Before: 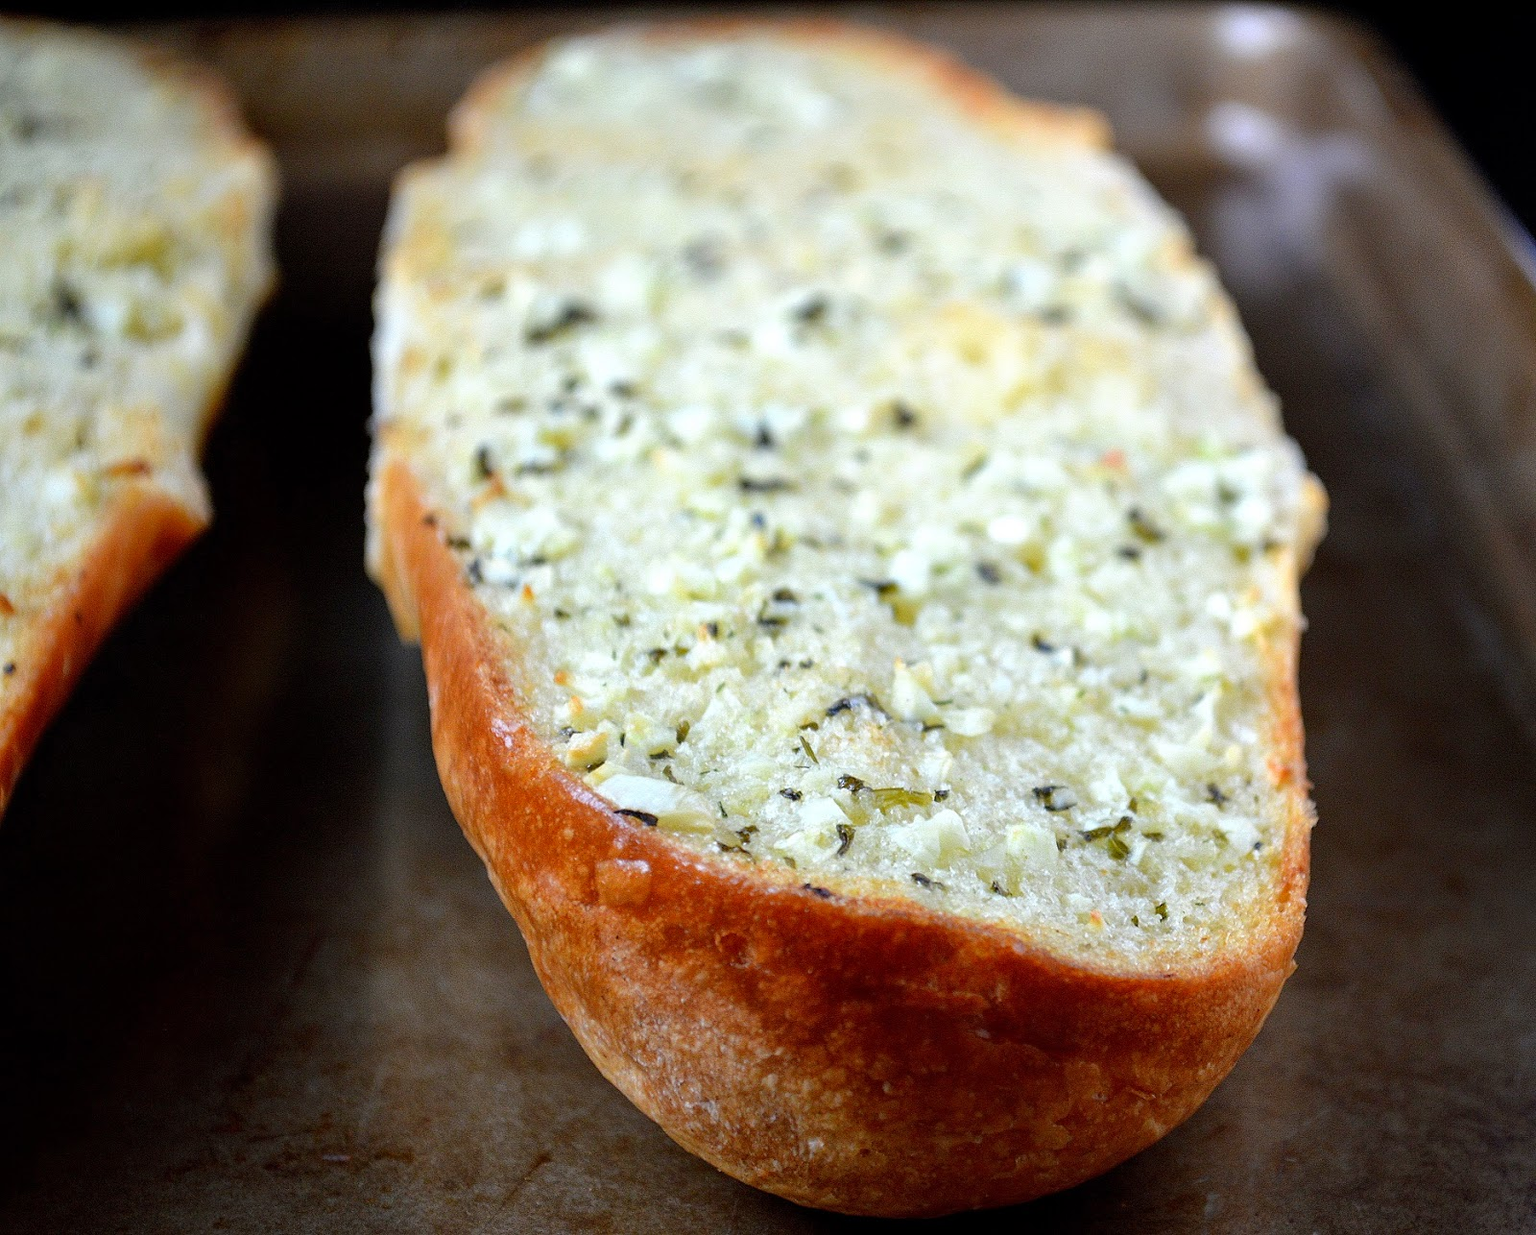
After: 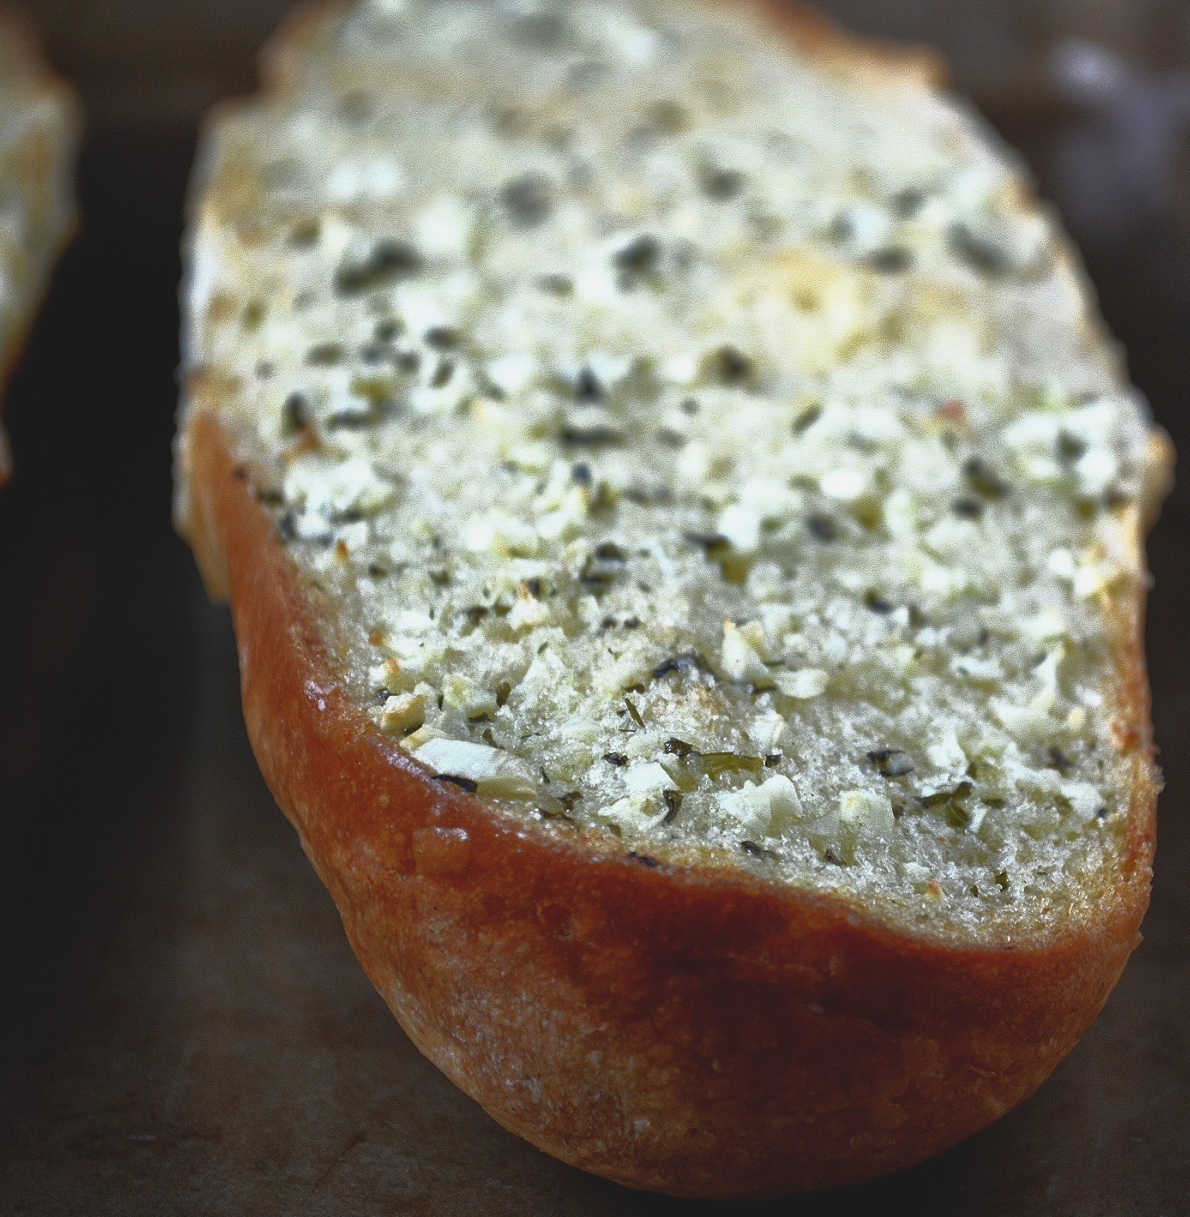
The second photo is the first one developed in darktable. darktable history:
base curve: curves: ch0 [(0, 0) (0.564, 0.291) (0.802, 0.731) (1, 1)]
crop and rotate: left 13.057%, top 5.328%, right 12.541%
exposure: black level correction -0.025, exposure -0.118 EV, compensate exposure bias true, compensate highlight preservation false
